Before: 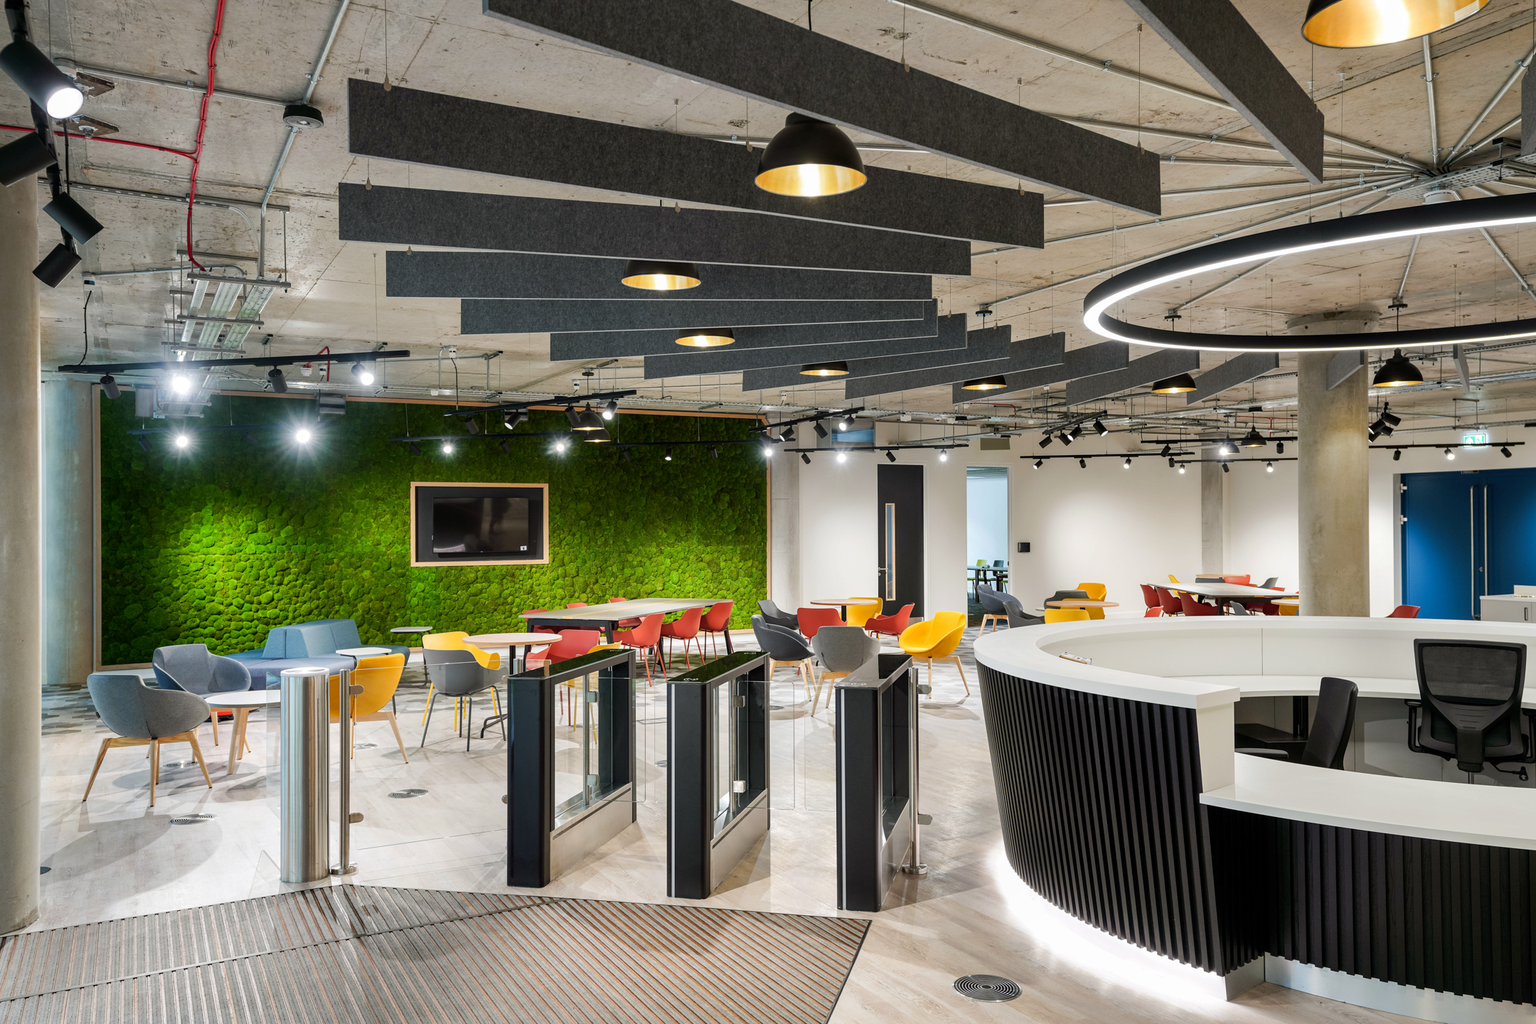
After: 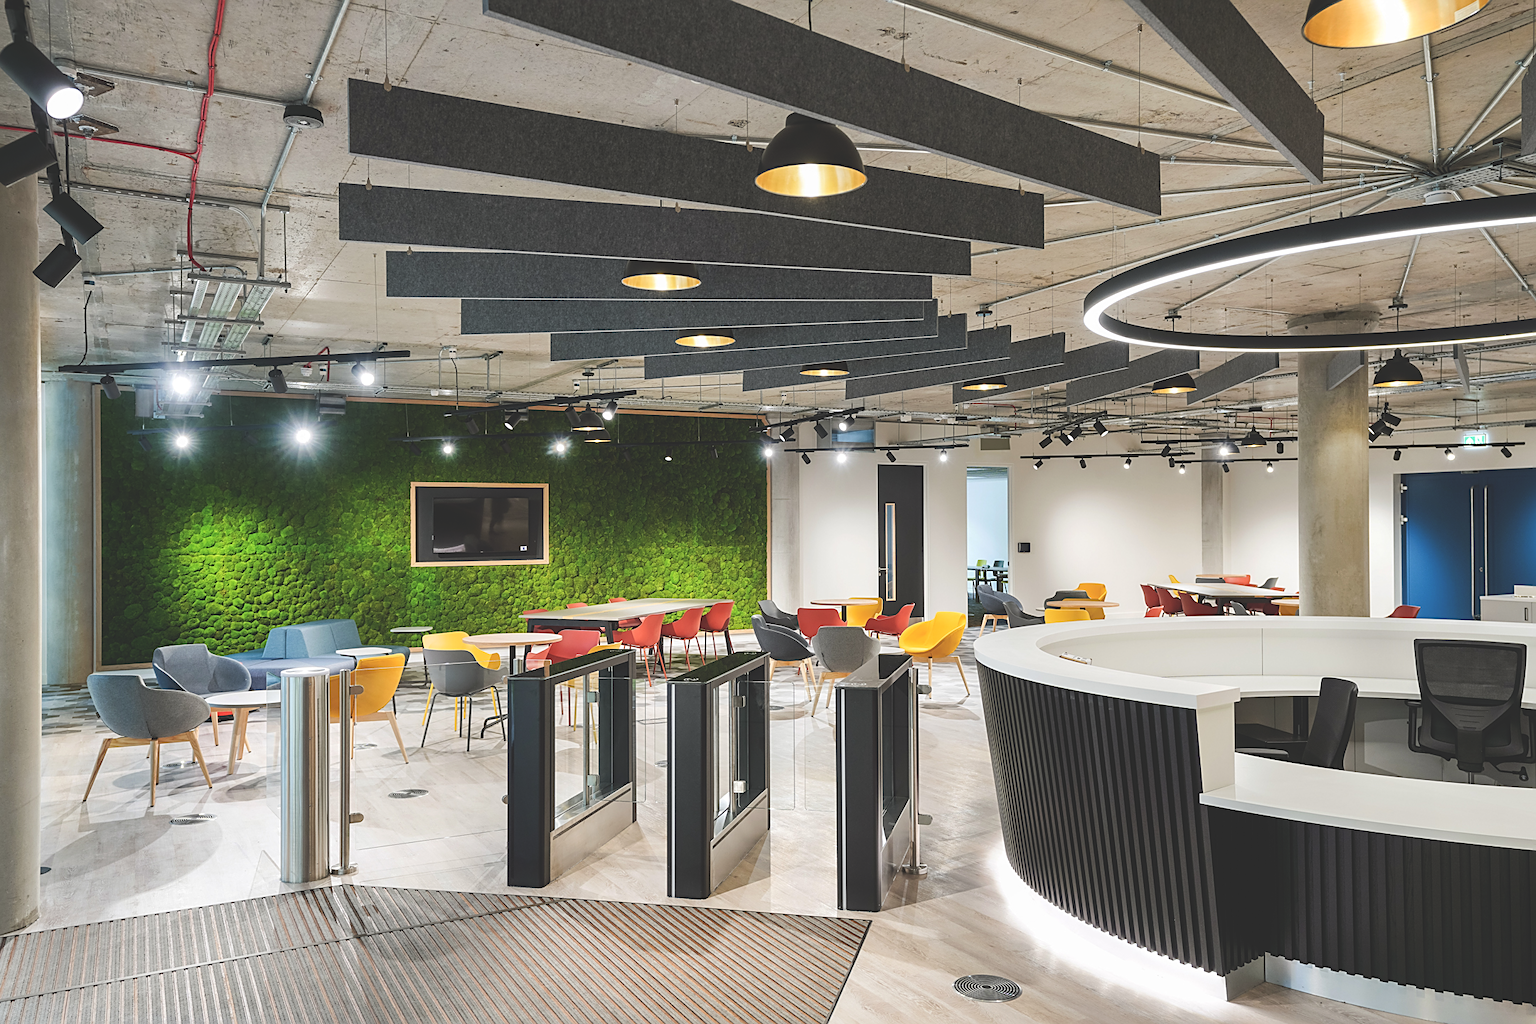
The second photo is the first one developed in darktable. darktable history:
exposure: black level correction -0.026, compensate exposure bias true, compensate highlight preservation false
sharpen: on, module defaults
contrast brightness saturation: contrast 0.095, brightness 0.011, saturation 0.02
